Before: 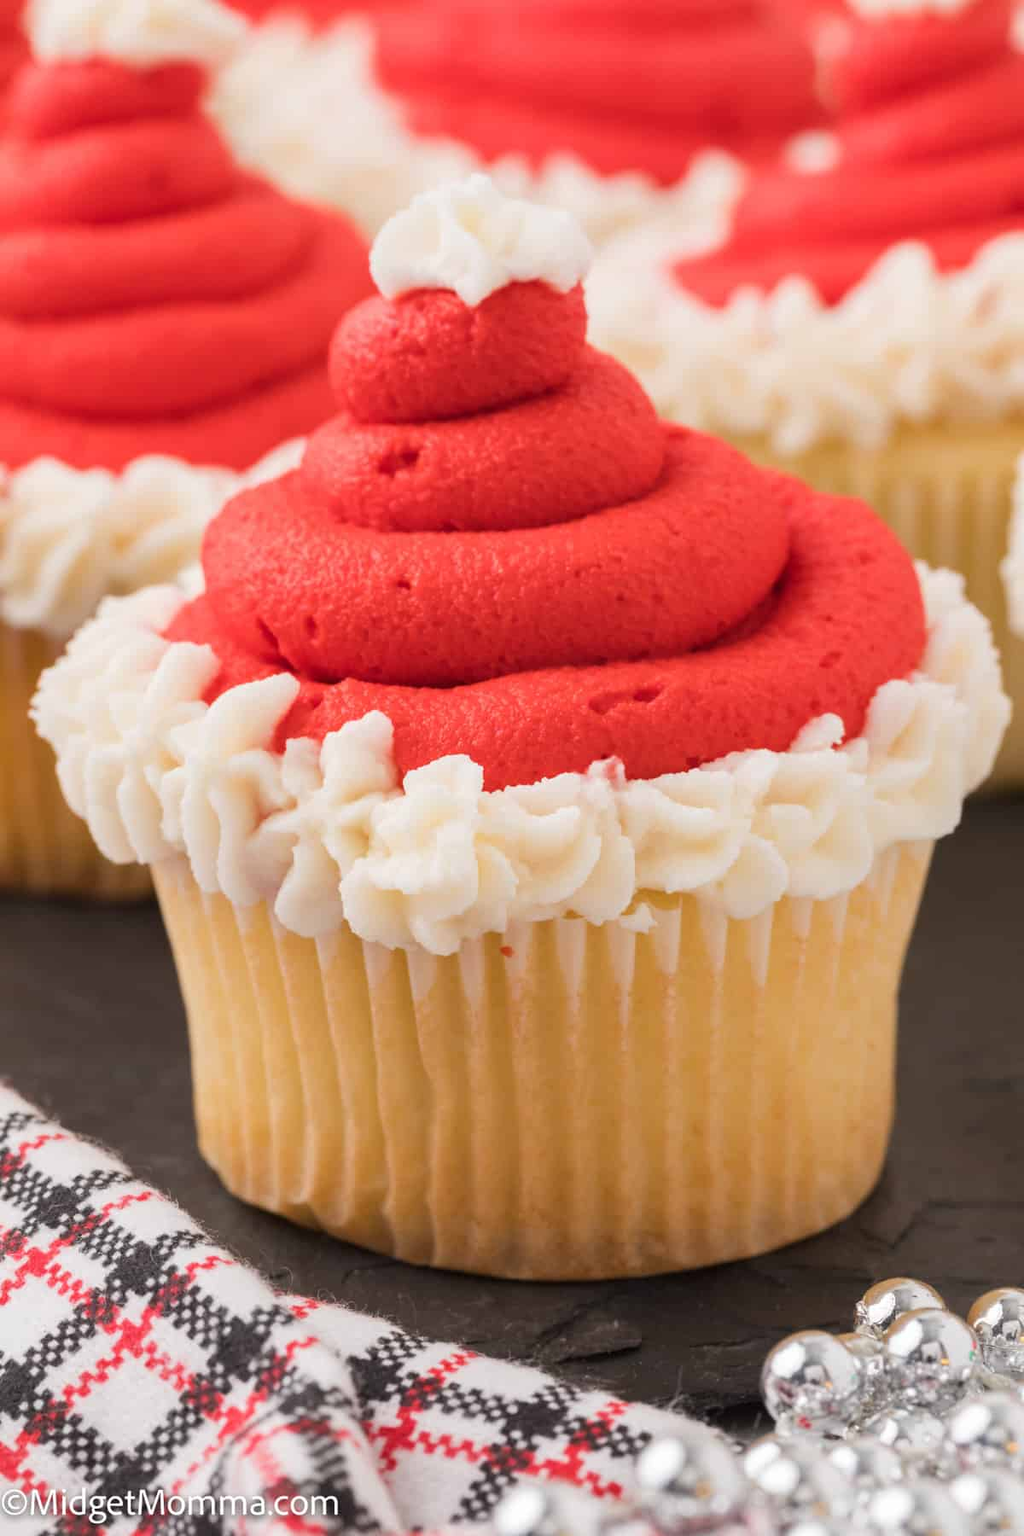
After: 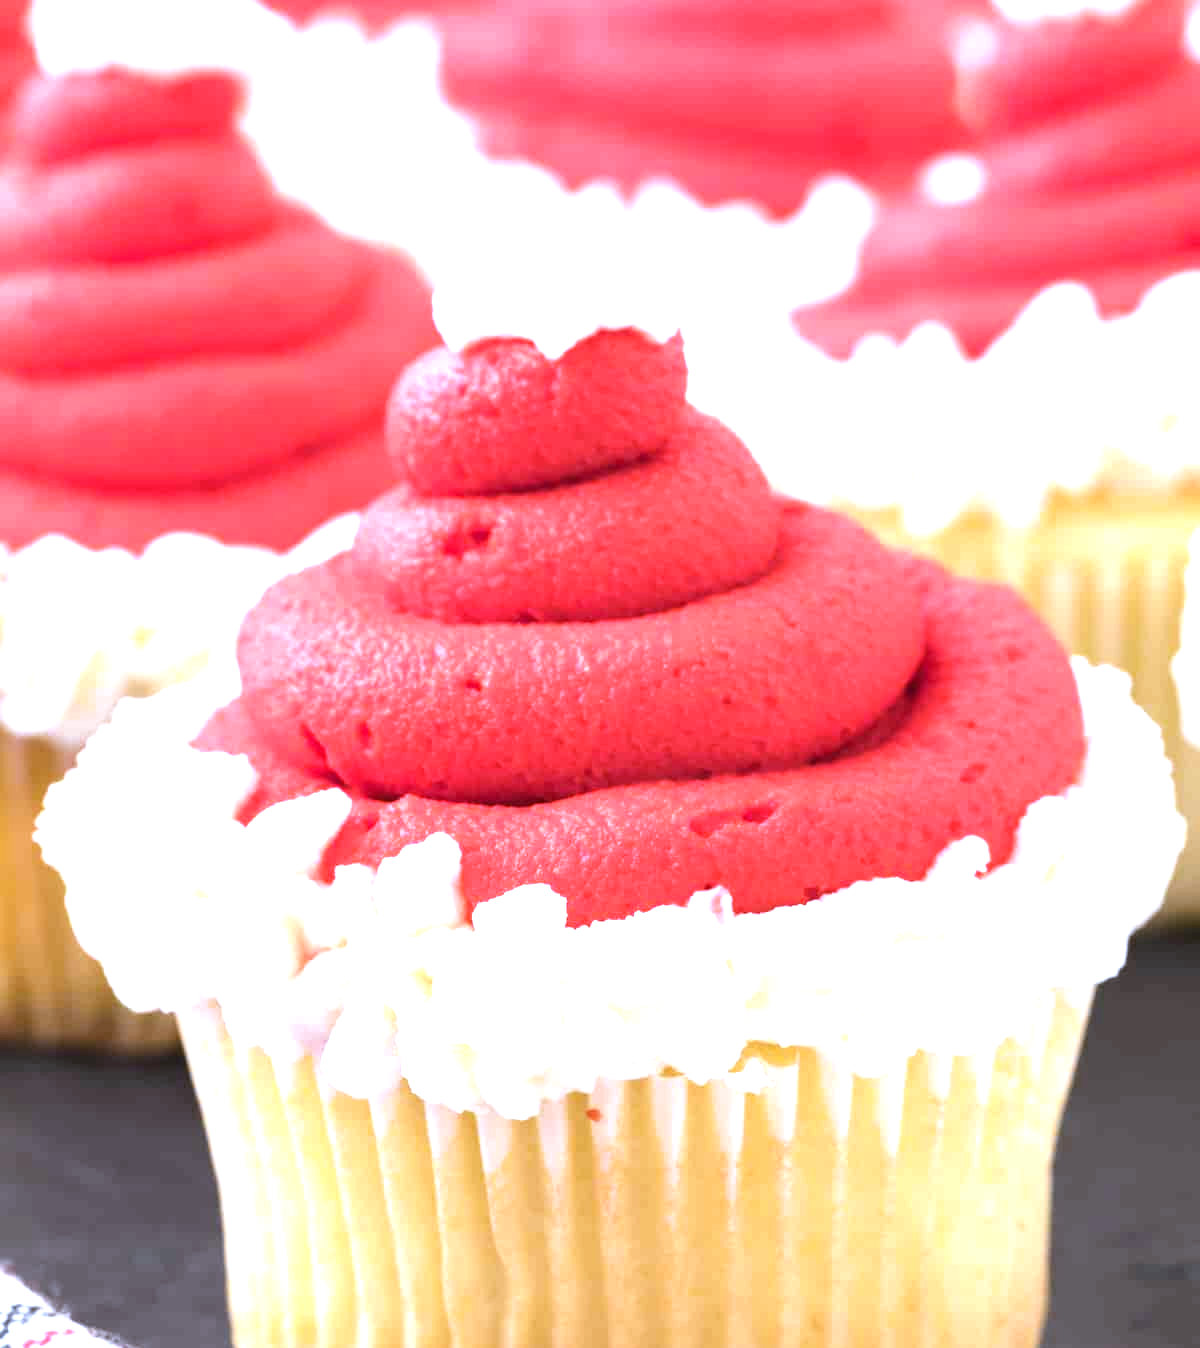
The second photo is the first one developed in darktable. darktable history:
crop: bottom 24.967%
tone equalizer: -8 EV -0.417 EV, -7 EV -0.389 EV, -6 EV -0.333 EV, -5 EV -0.222 EV, -3 EV 0.222 EV, -2 EV 0.333 EV, -1 EV 0.389 EV, +0 EV 0.417 EV, edges refinement/feathering 500, mask exposure compensation -1.57 EV, preserve details no
white balance: red 0.871, blue 1.249
exposure: black level correction 0, exposure 1.1 EV, compensate exposure bias true, compensate highlight preservation false
